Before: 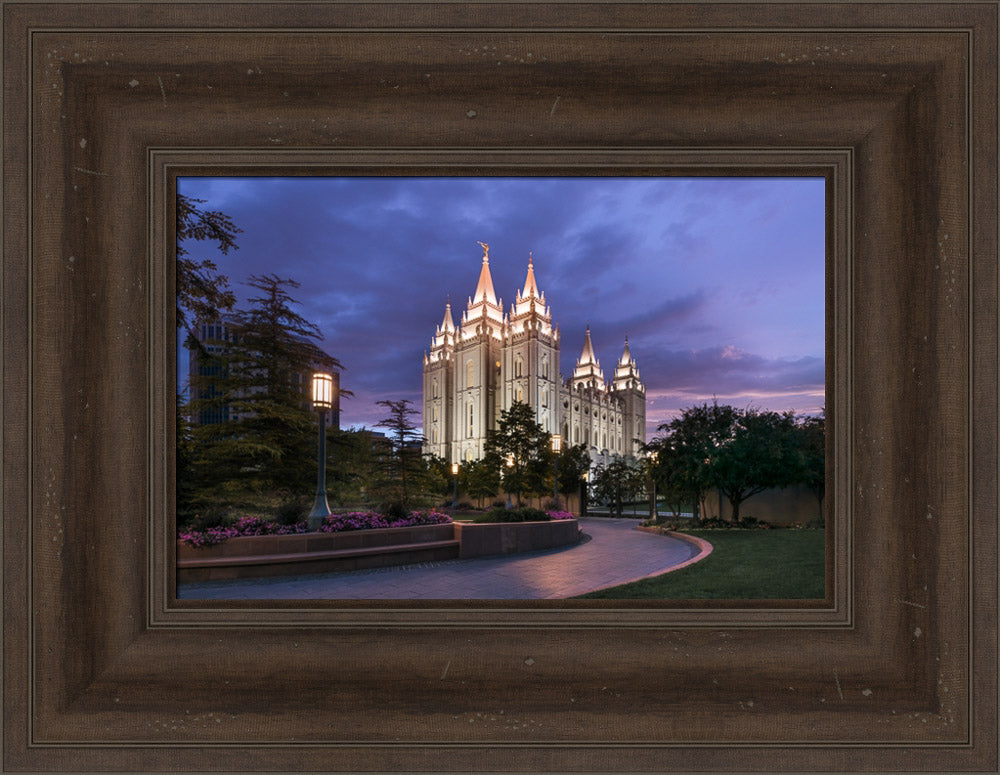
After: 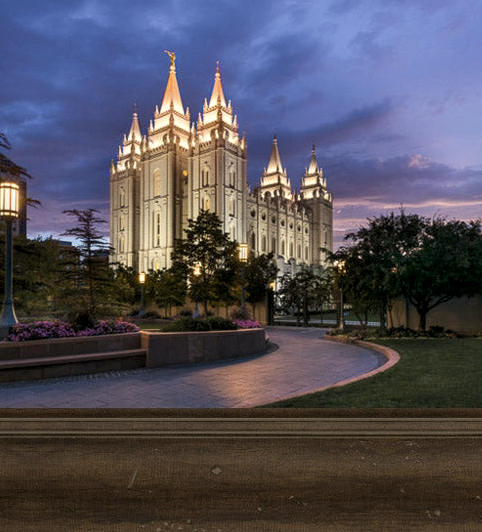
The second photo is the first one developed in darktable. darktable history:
color contrast: green-magenta contrast 0.8, blue-yellow contrast 1.1, unbound 0
local contrast: highlights 100%, shadows 100%, detail 131%, midtone range 0.2
crop: left 31.379%, top 24.658%, right 20.326%, bottom 6.628%
white balance: red 1.029, blue 0.92
